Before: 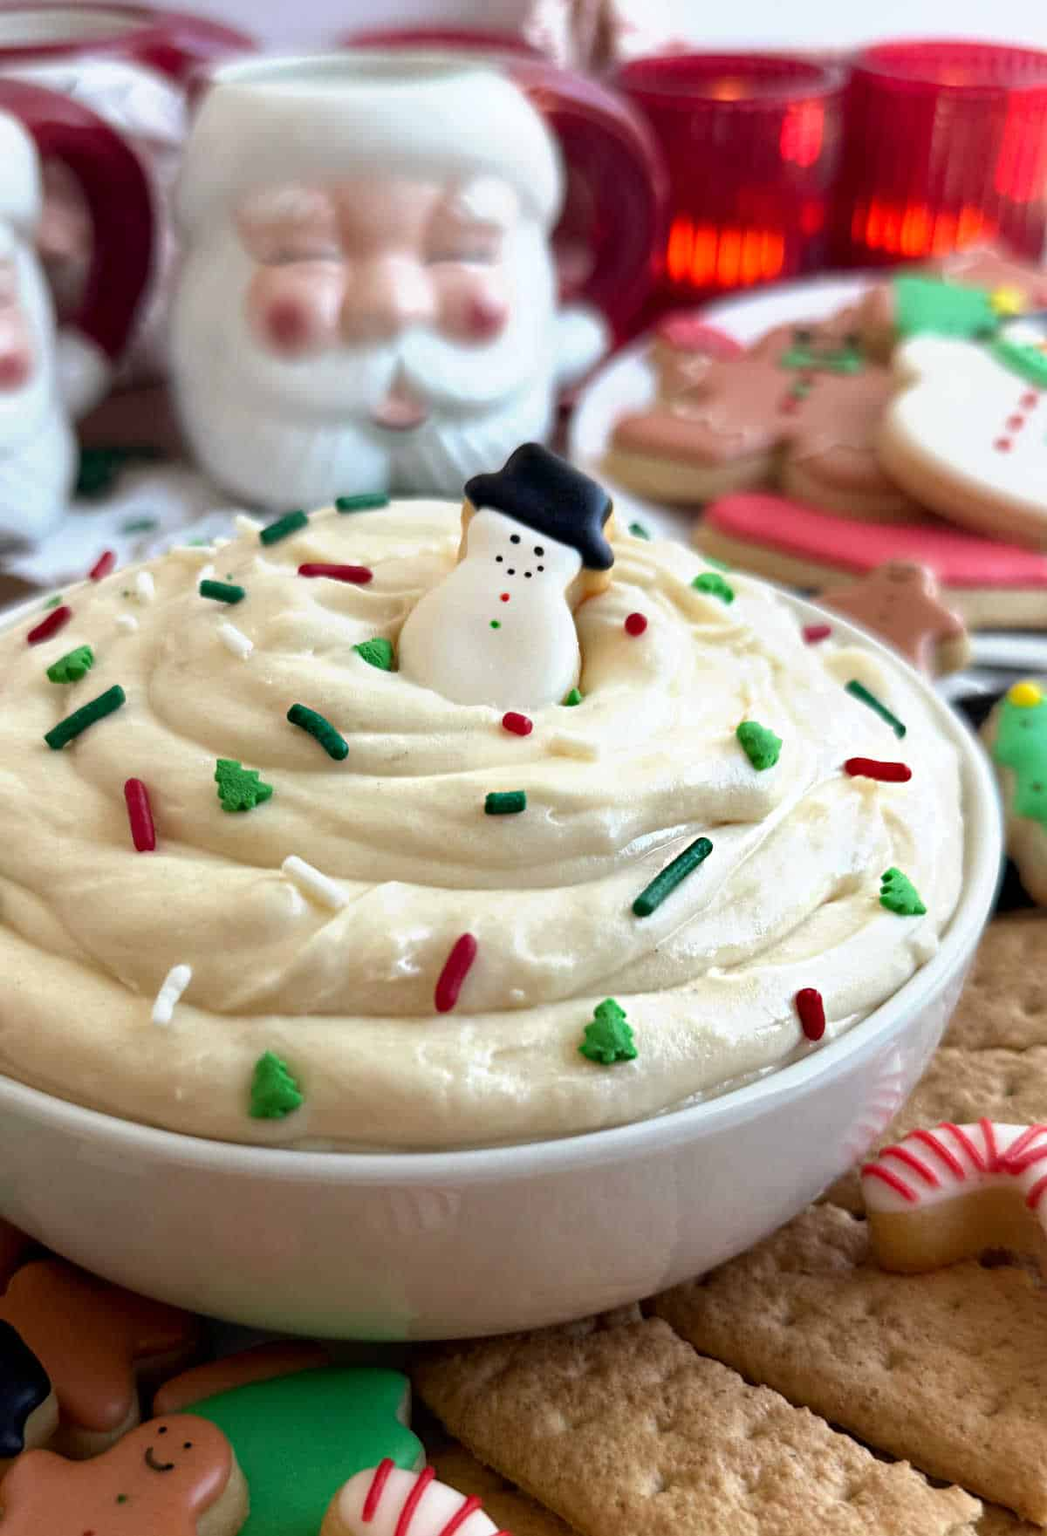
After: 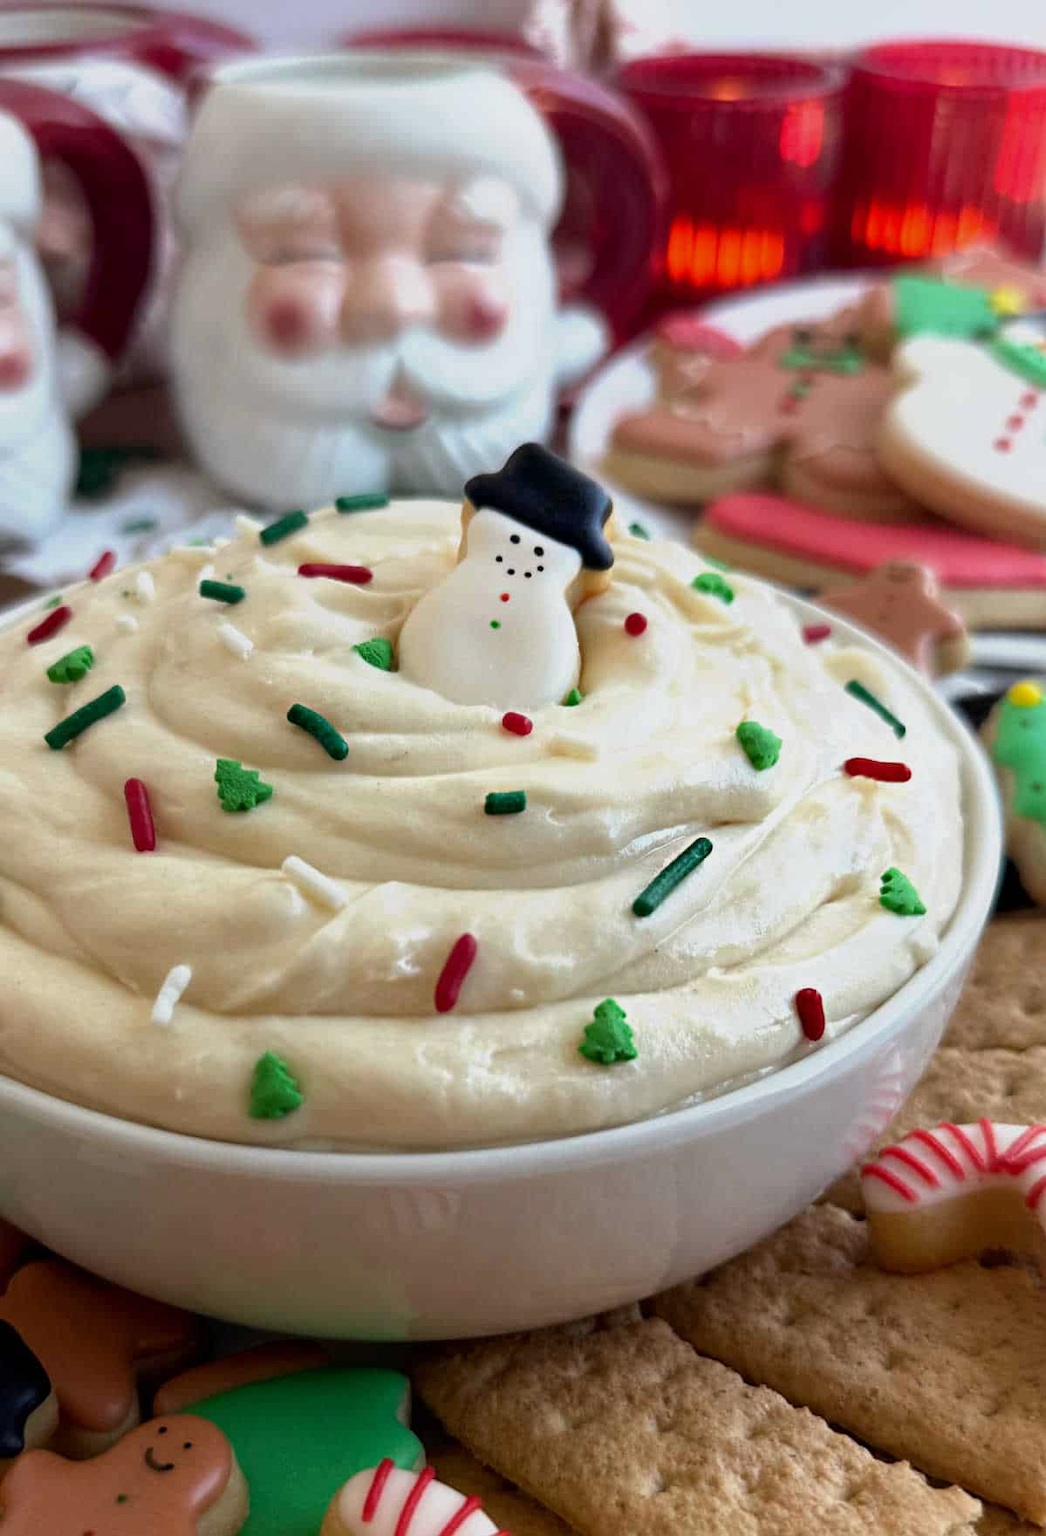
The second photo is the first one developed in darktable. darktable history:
exposure: exposure -0.263 EV, compensate highlight preservation false
